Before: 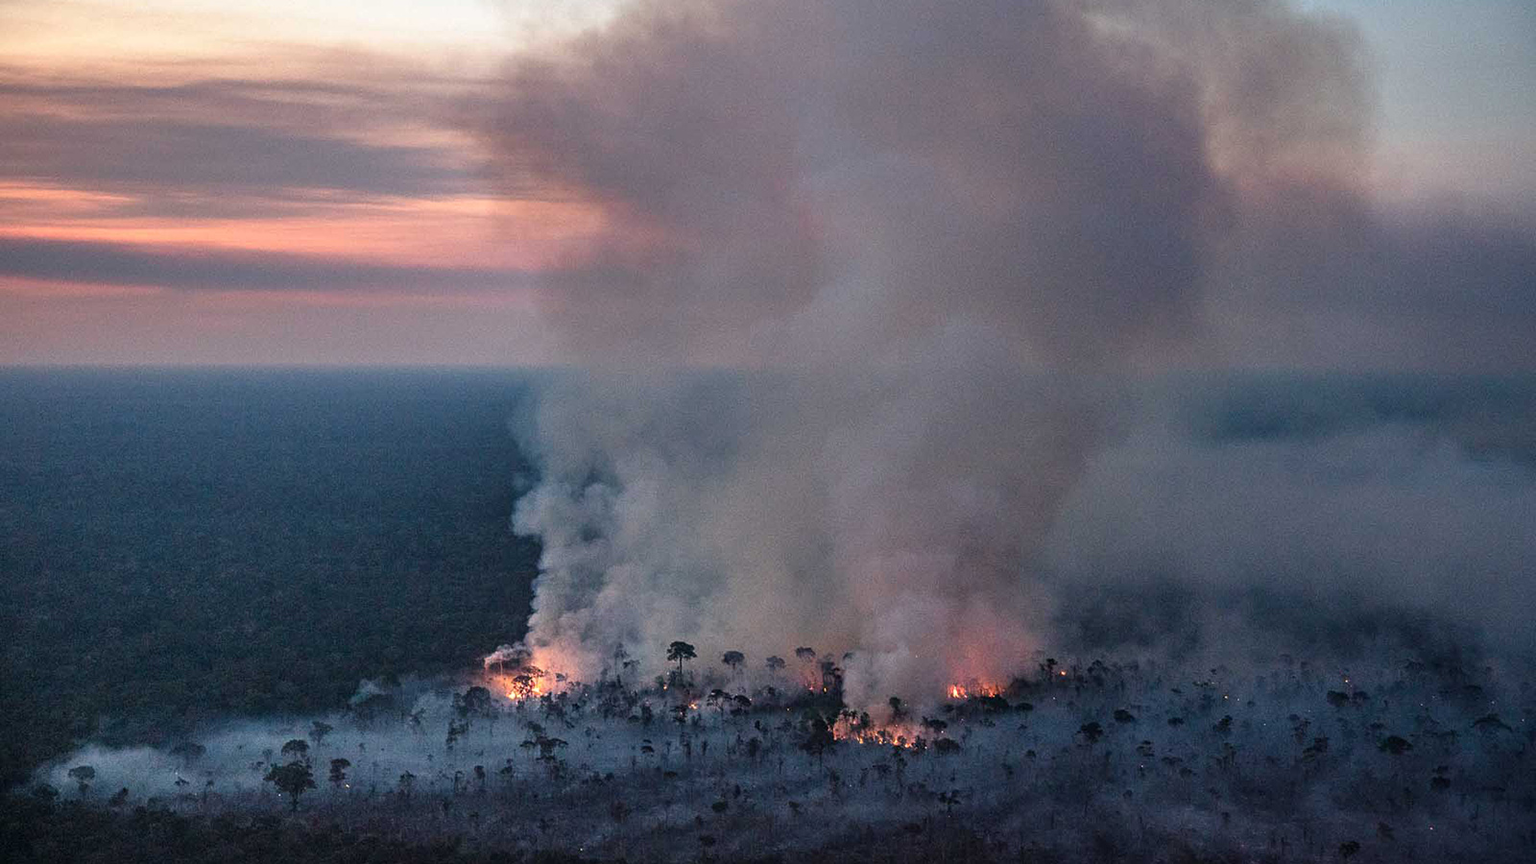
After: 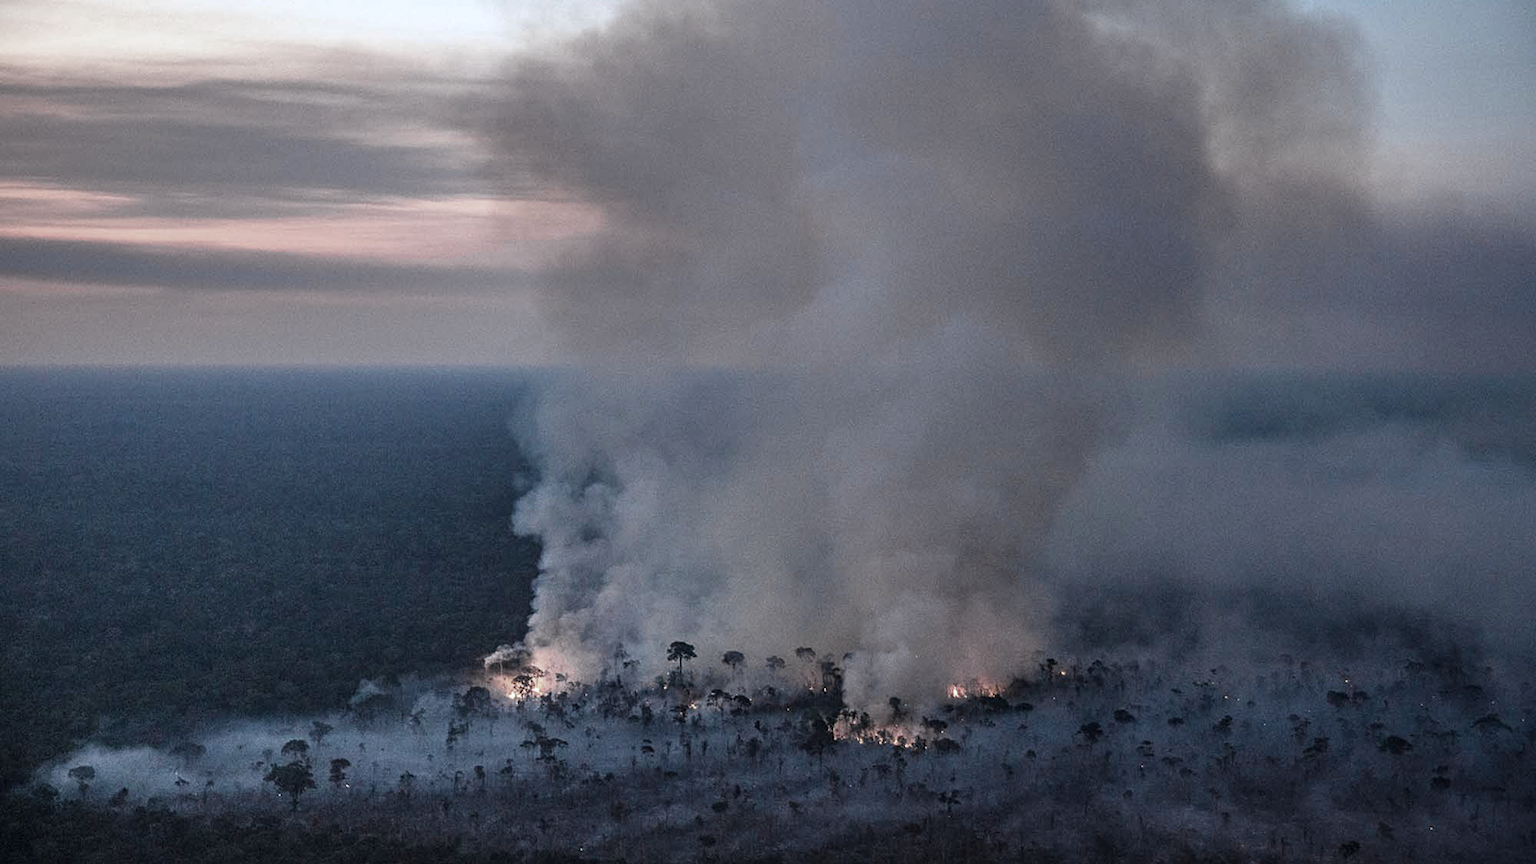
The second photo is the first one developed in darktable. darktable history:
color zones: curves: ch1 [(0.238, 0.163) (0.476, 0.2) (0.733, 0.322) (0.848, 0.134)]
color calibration: x 0.37, y 0.382, temperature 4308.49 K
